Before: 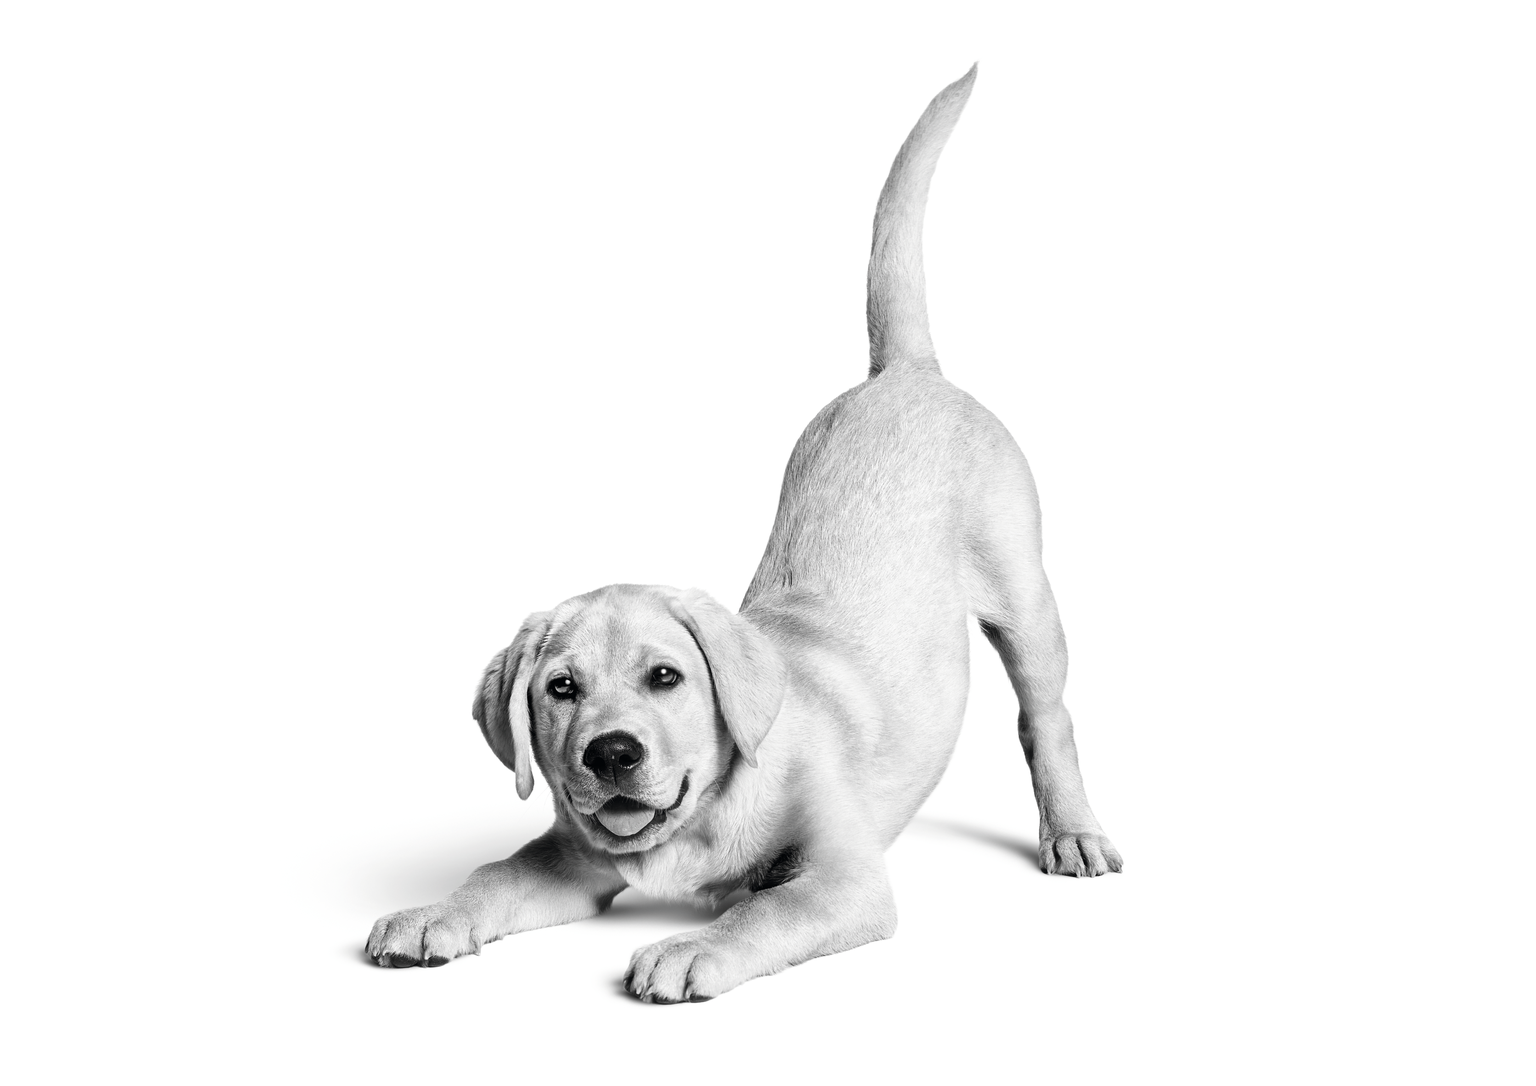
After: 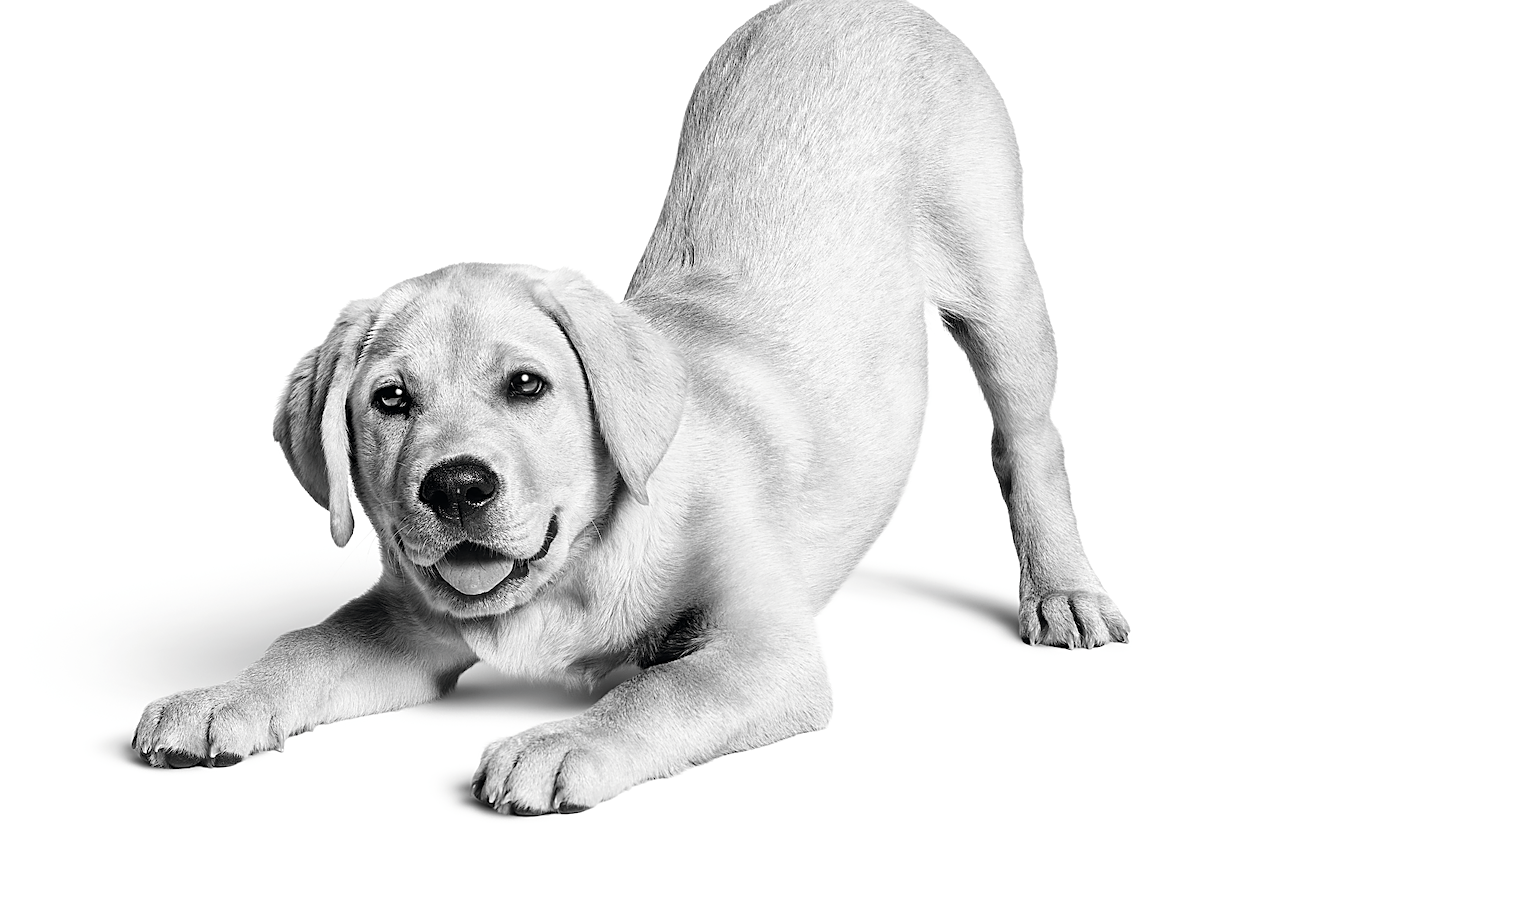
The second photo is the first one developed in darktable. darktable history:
crop and rotate: left 17.251%, top 35.421%, right 6.766%, bottom 0.963%
sharpen: amount 0.593
